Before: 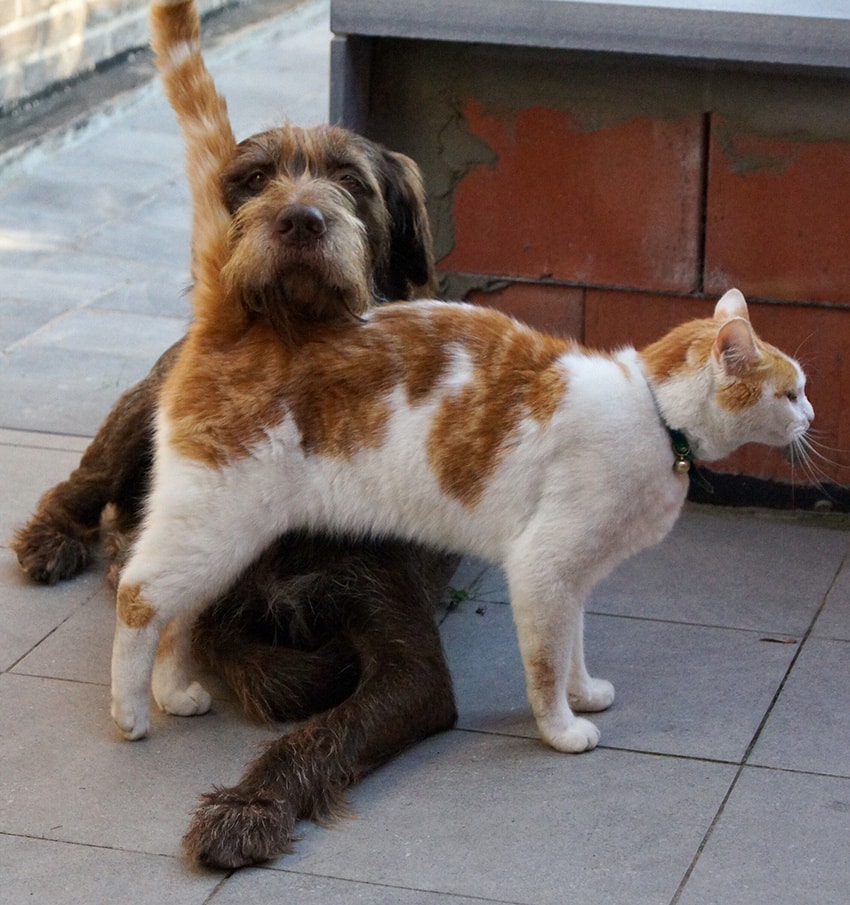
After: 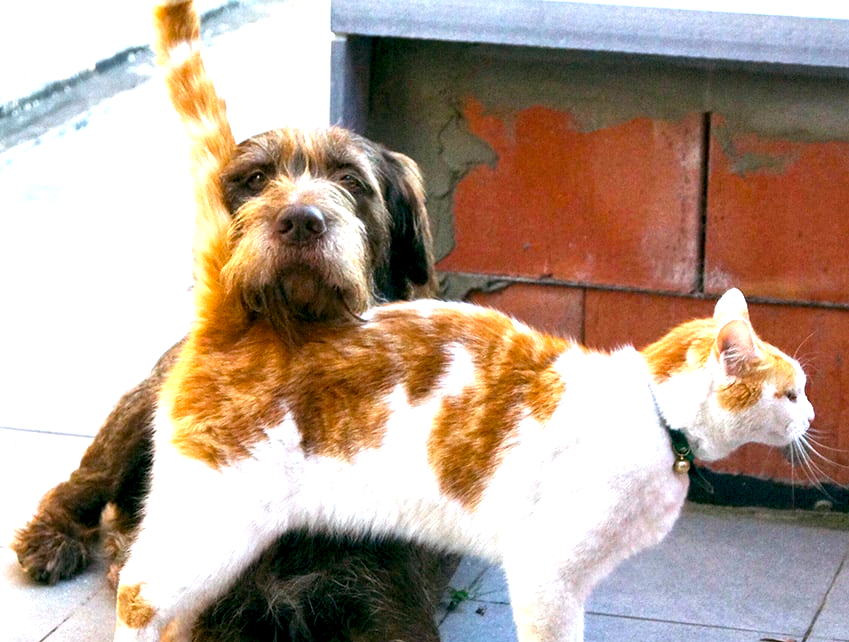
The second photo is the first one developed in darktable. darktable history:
local contrast: highlights 104%, shadows 103%, detail 119%, midtone range 0.2
exposure: black level correction 0, exposure 1.472 EV, compensate exposure bias true, compensate highlight preservation false
color balance rgb: highlights gain › luminance 17.203%, highlights gain › chroma 2.887%, highlights gain › hue 257.05°, global offset › luminance -0.346%, global offset › chroma 0.109%, global offset › hue 162.18°, perceptual saturation grading › global saturation 29.716%
crop: right 0%, bottom 29.012%
